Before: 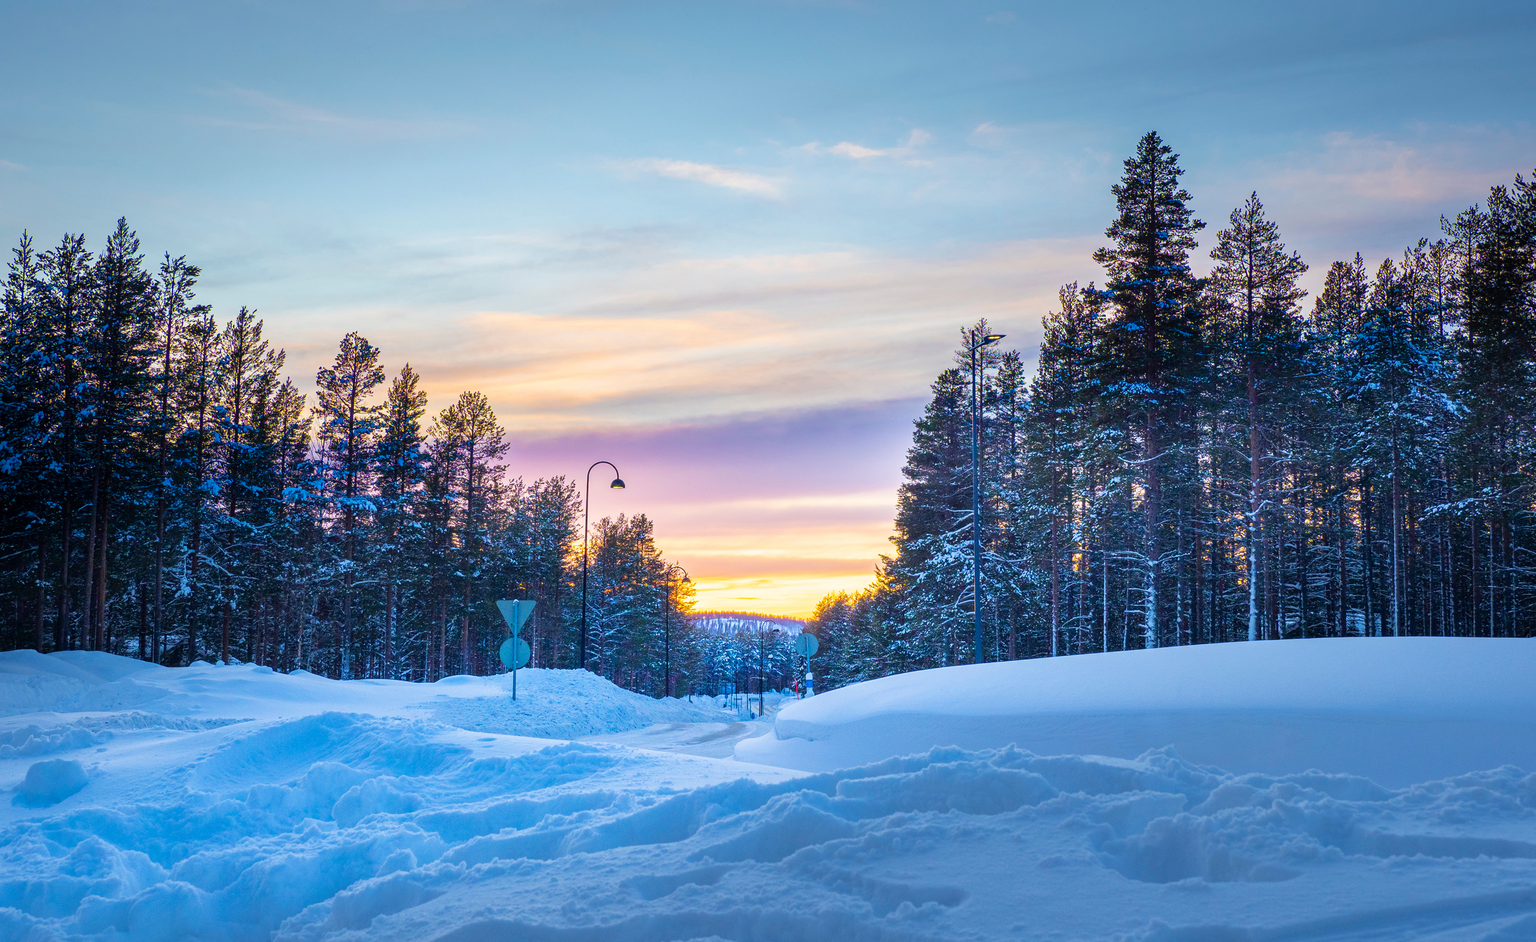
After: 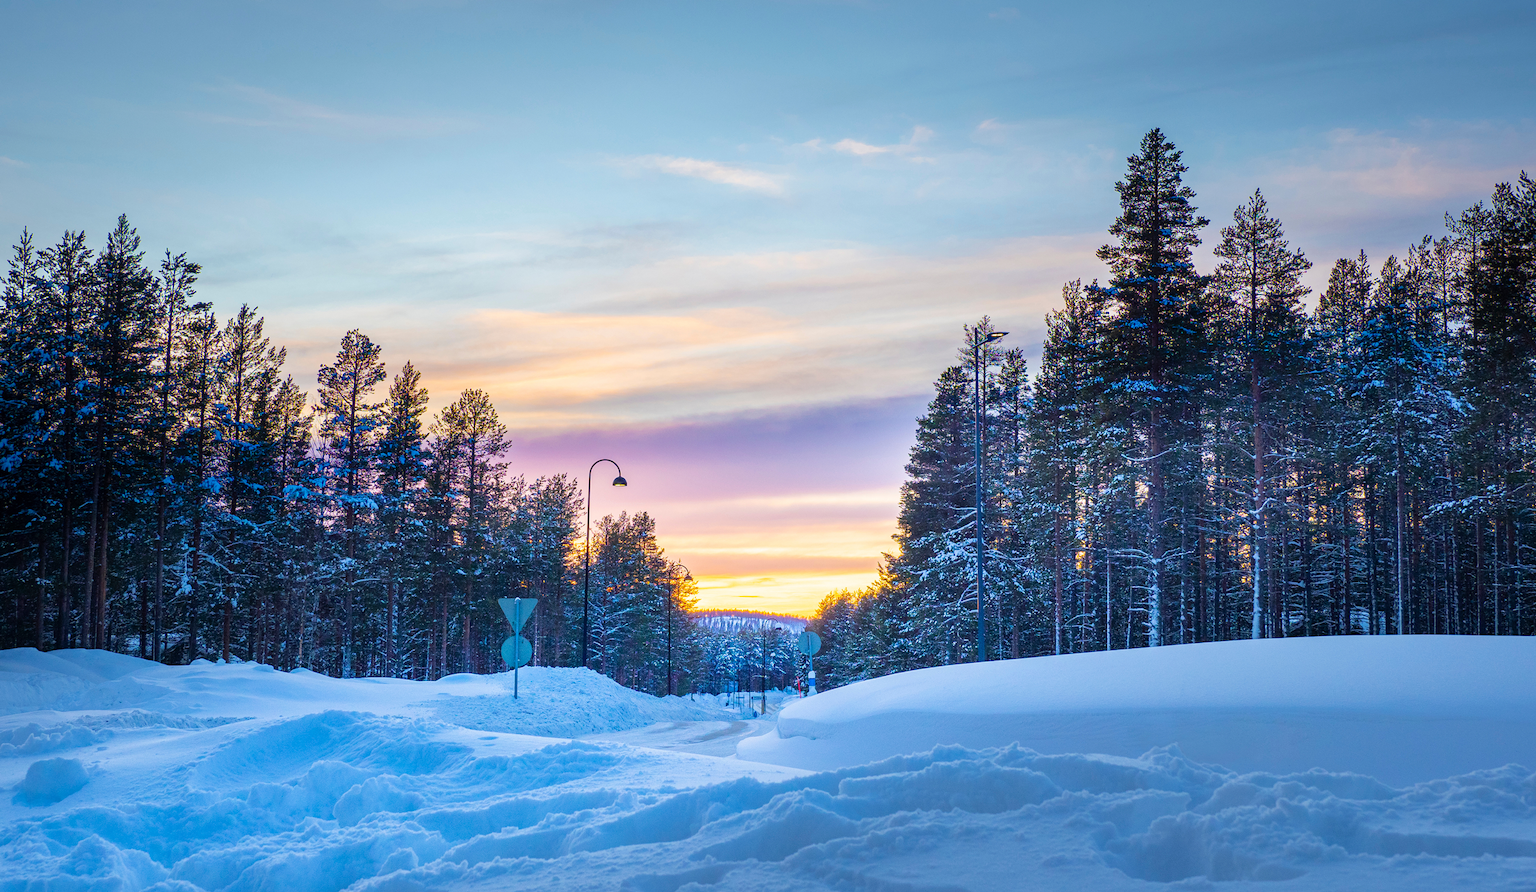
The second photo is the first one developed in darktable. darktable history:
crop: top 0.425%, right 0.261%, bottom 5.083%
exposure: compensate highlight preservation false
